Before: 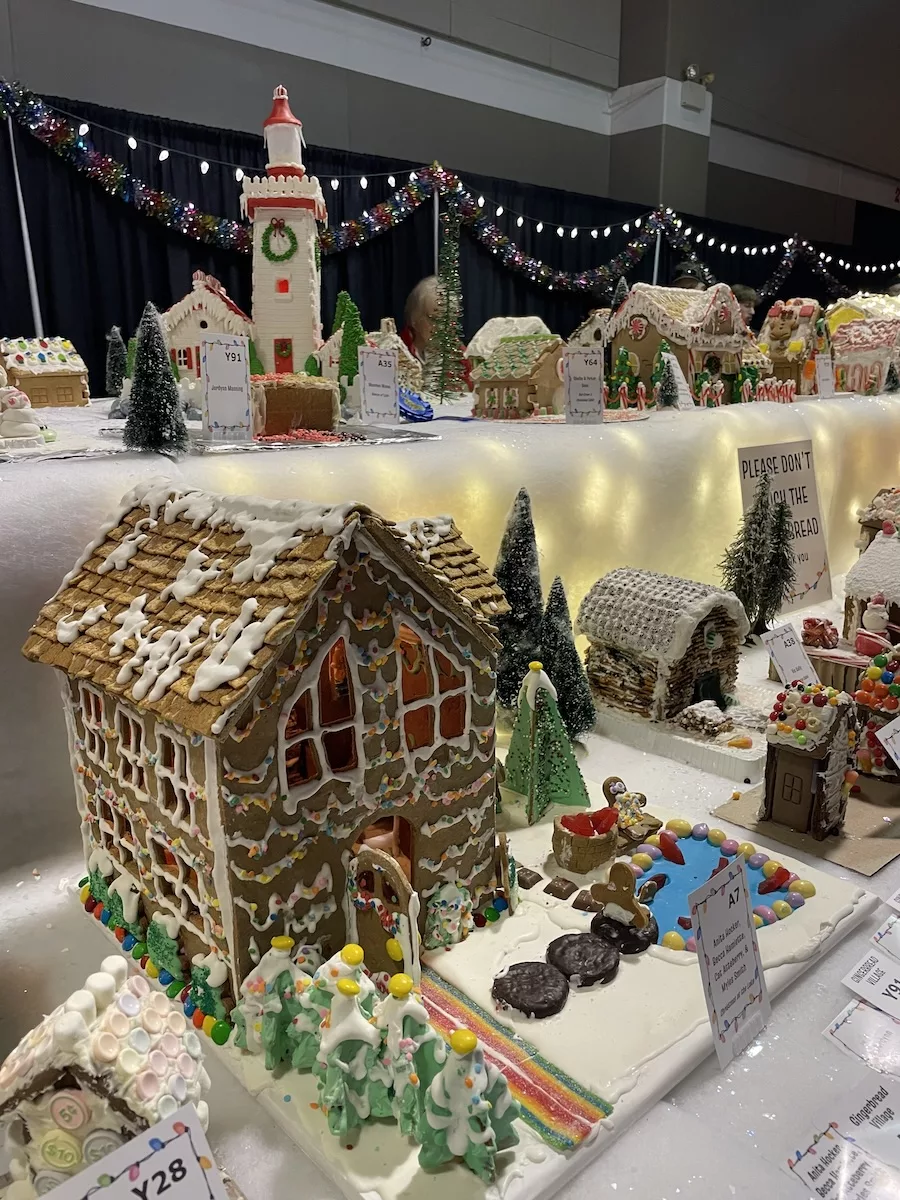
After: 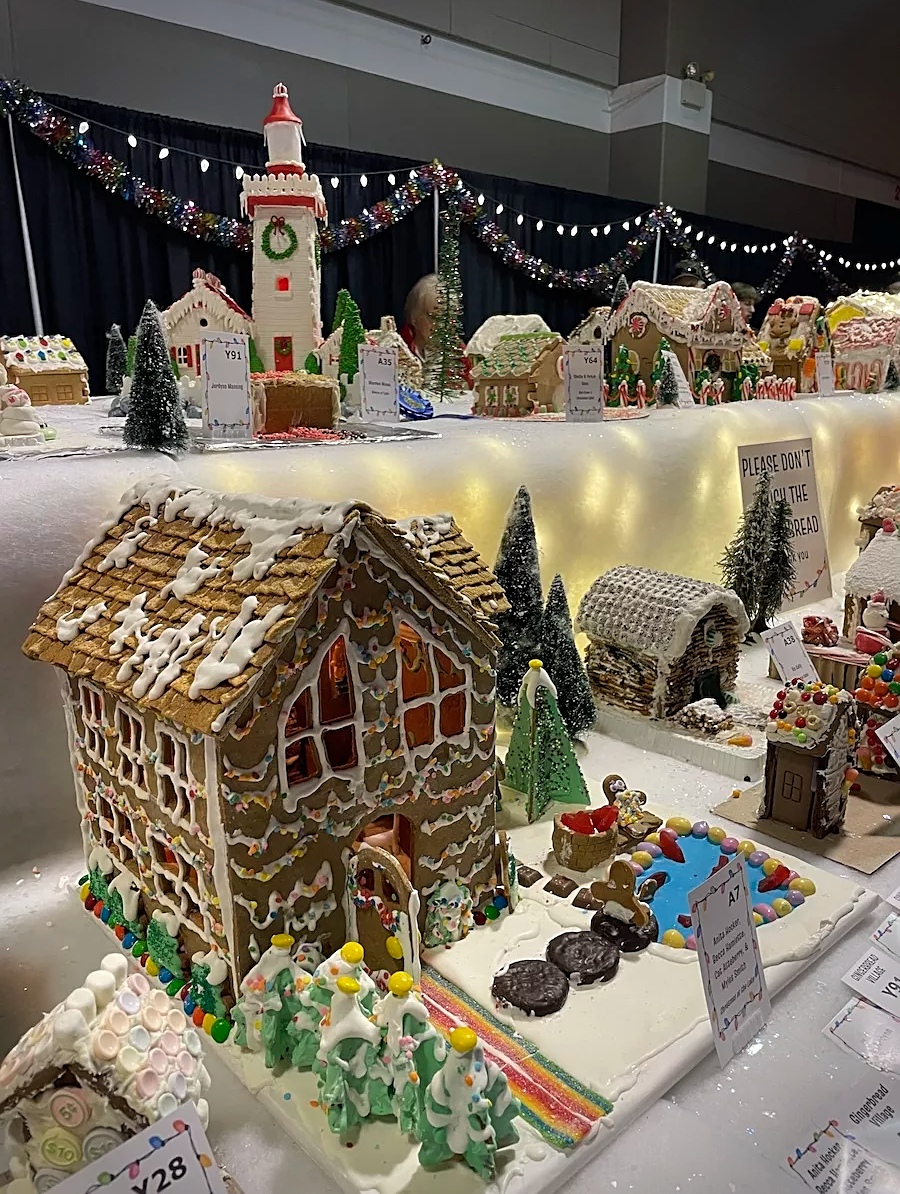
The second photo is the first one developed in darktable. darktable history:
crop: top 0.246%, bottom 0.2%
vignetting: fall-off start 87.81%, fall-off radius 23.61%, brightness -0.374, saturation 0.013, unbound false
sharpen: on, module defaults
color balance rgb: perceptual saturation grading › global saturation 0.394%, global vibrance 0.459%
